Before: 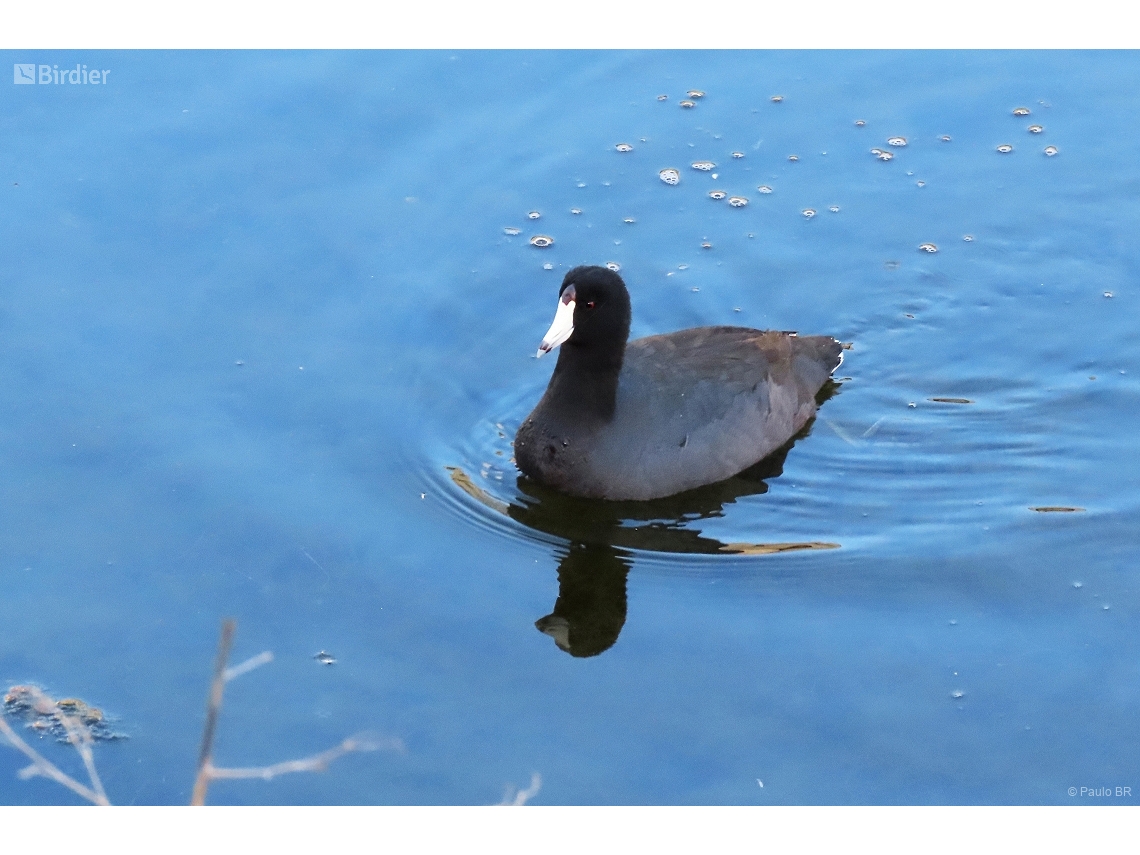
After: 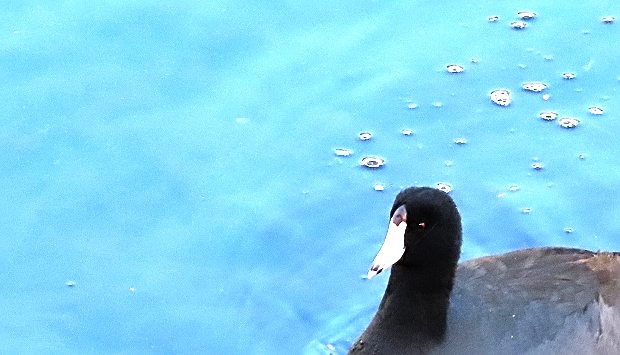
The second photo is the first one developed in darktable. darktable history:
crop: left 14.881%, top 9.241%, right 30.727%, bottom 49.166%
shadows and highlights: shadows 32.1, highlights -32.57, soften with gaussian
sharpen: on, module defaults
tone equalizer: -8 EV -1.06 EV, -7 EV -1 EV, -6 EV -0.832 EV, -5 EV -0.608 EV, -3 EV 0.604 EV, -2 EV 0.87 EV, -1 EV 1 EV, +0 EV 1.07 EV
